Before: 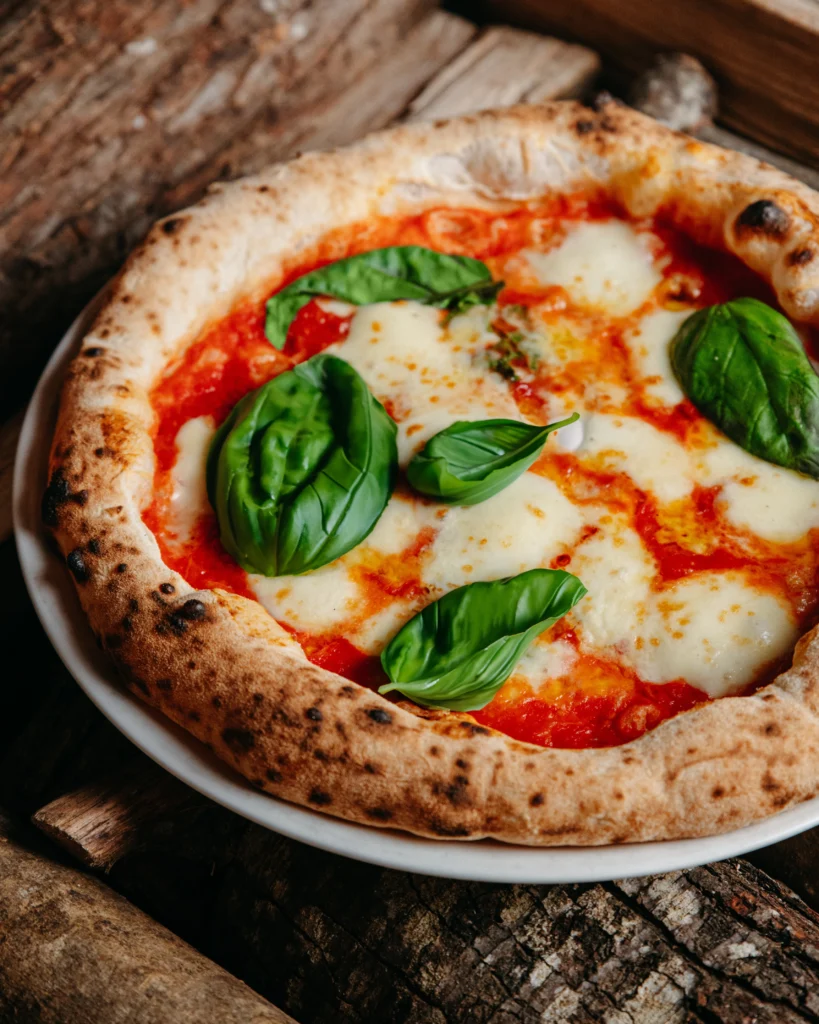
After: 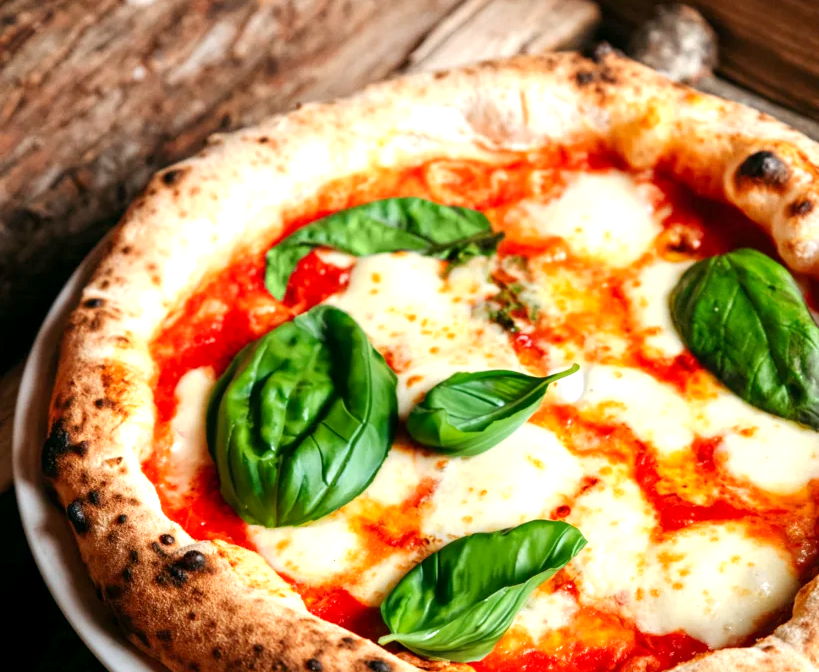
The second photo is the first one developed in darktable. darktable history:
exposure: black level correction 0.001, exposure 1 EV, compensate highlight preservation false
crop and rotate: top 4.848%, bottom 29.503%
